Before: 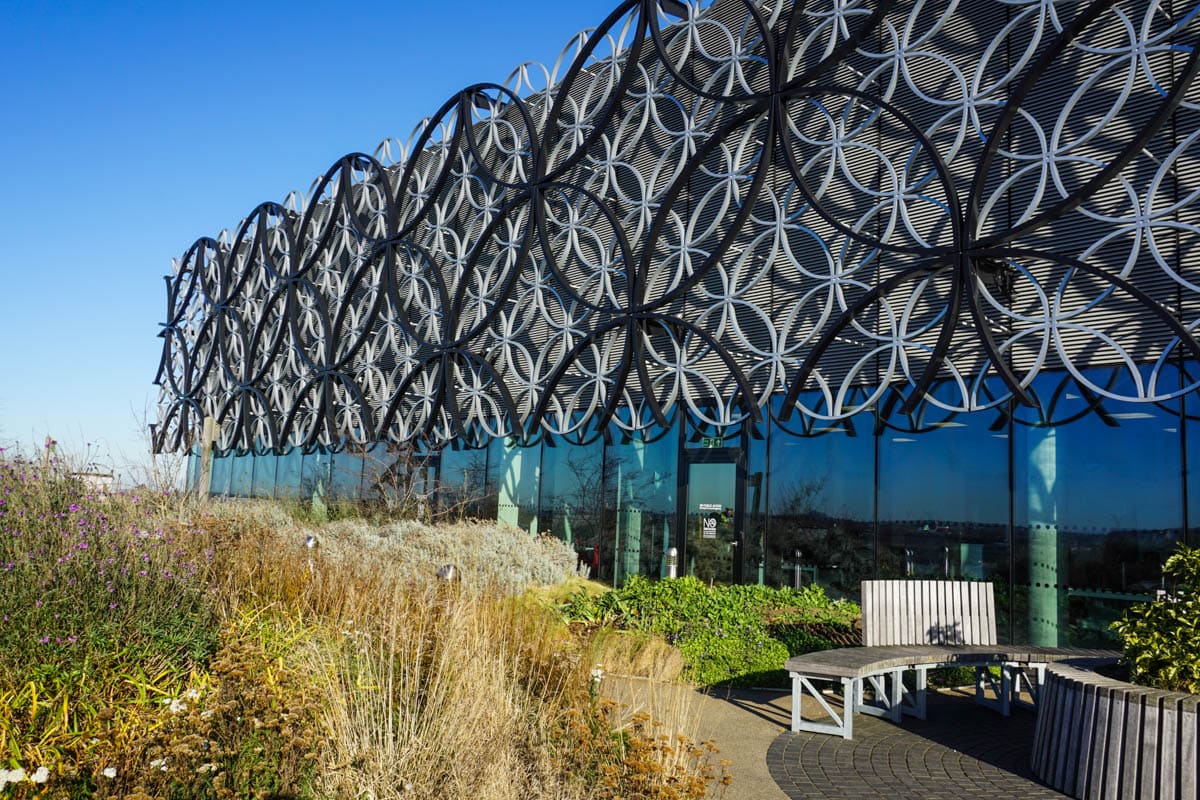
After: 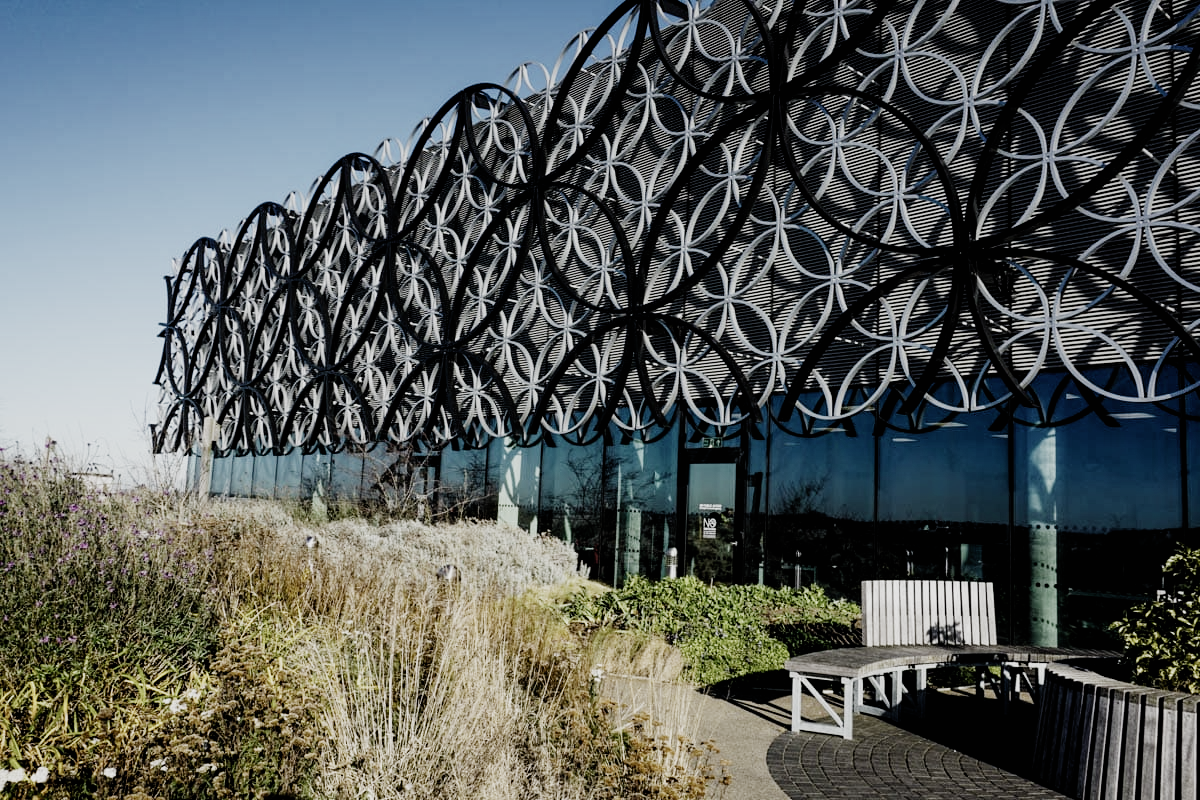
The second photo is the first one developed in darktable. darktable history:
filmic rgb: black relative exposure -5.09 EV, white relative exposure 3.98 EV, hardness 2.89, contrast 1.401, highlights saturation mix -29.57%, preserve chrominance no, color science v5 (2021)
